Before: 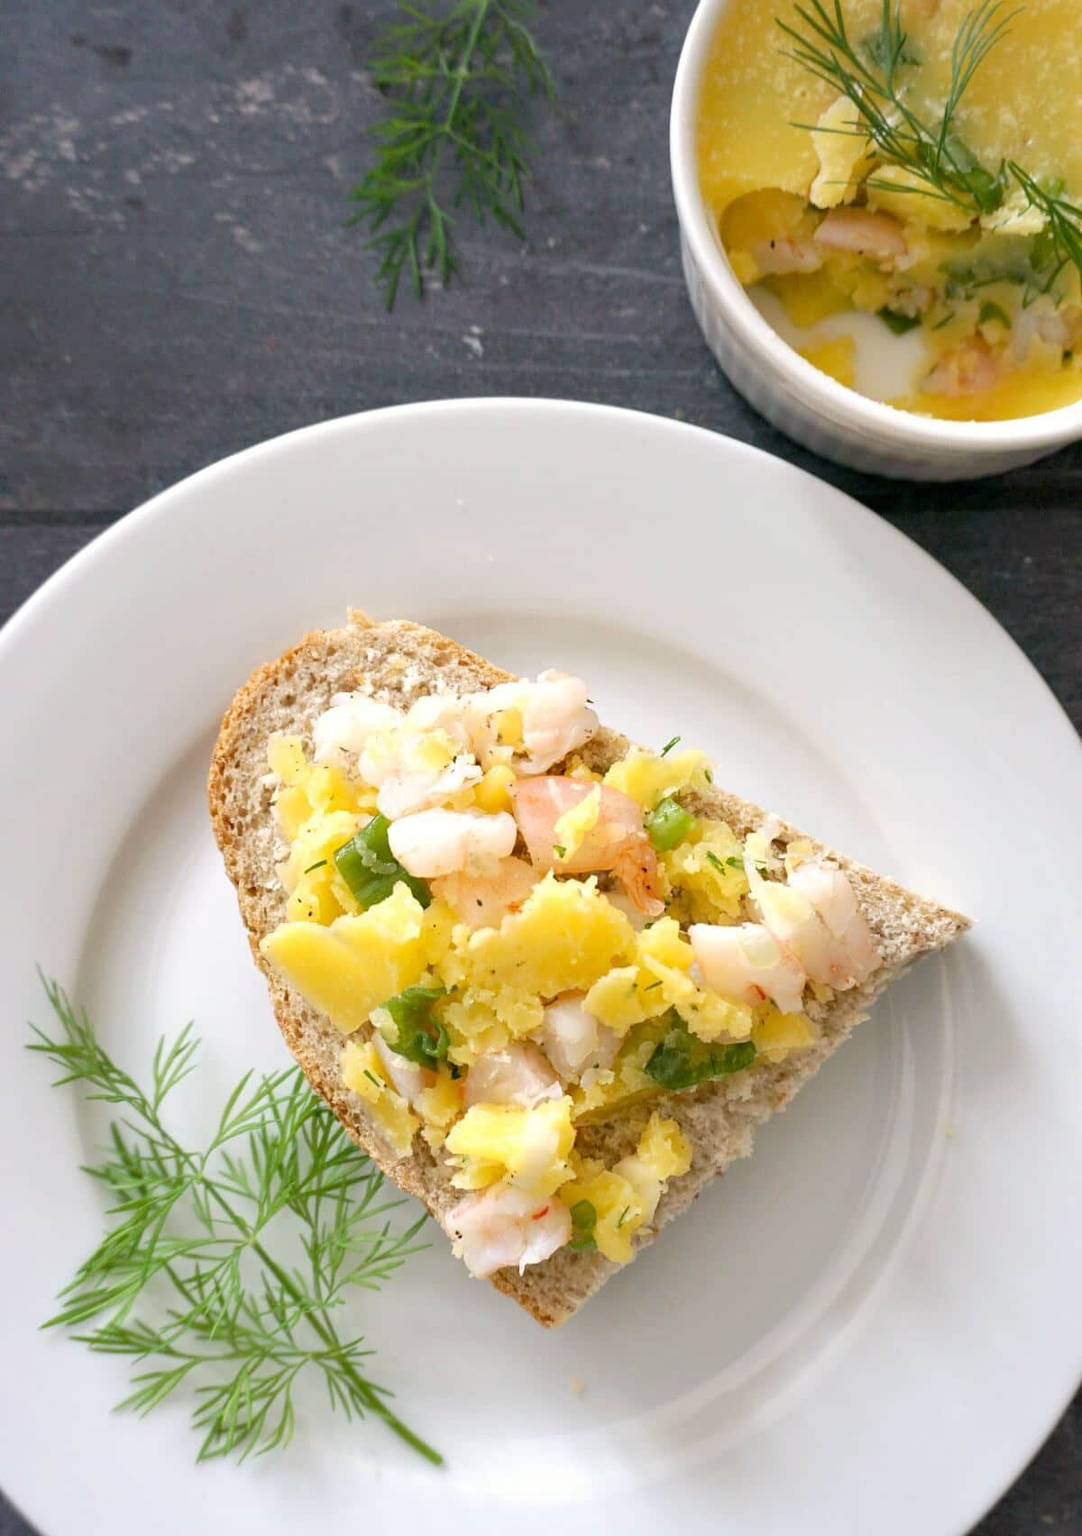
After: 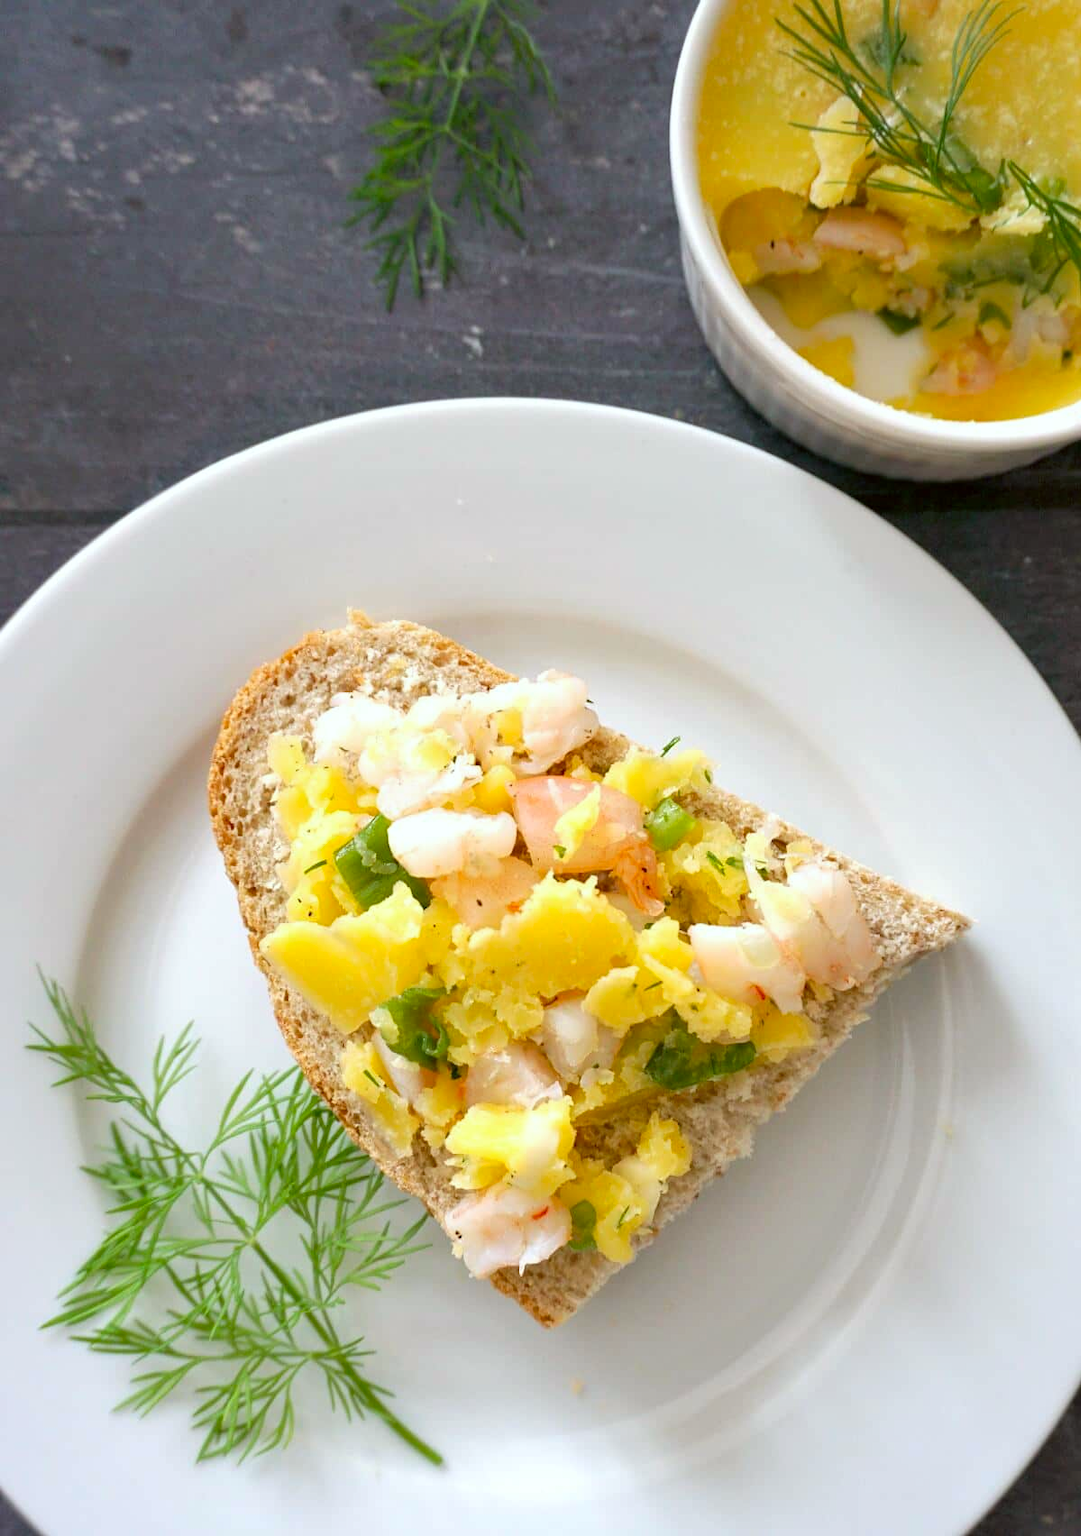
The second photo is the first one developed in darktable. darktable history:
color correction: highlights a* -2.73, highlights b* -2.09, shadows a* 2.41, shadows b* 2.73
contrast brightness saturation: saturation 0.18
